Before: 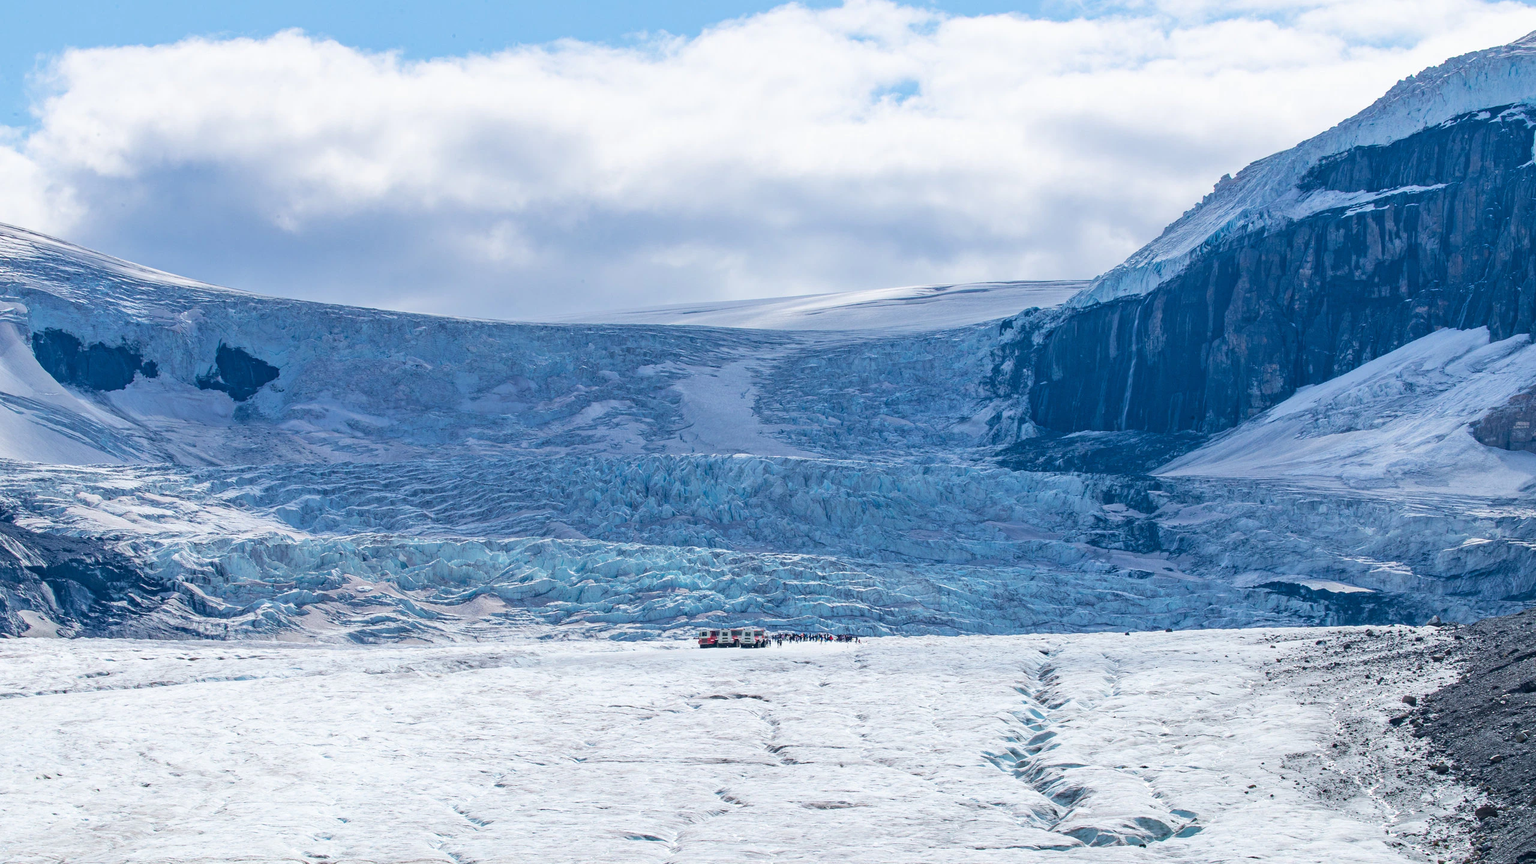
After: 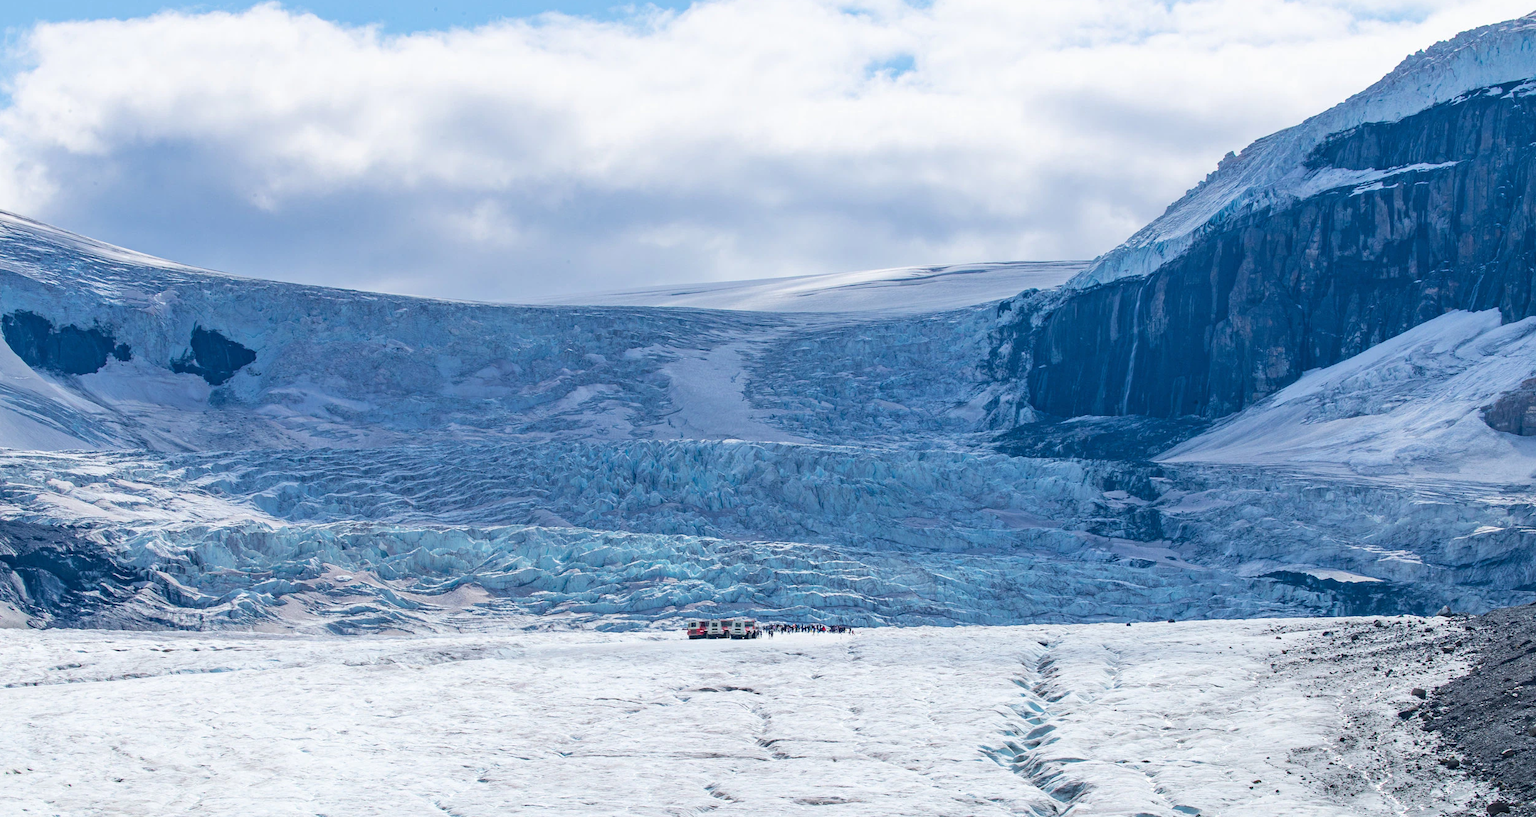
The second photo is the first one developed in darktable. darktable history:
crop: left 2.013%, top 3.187%, right 0.791%, bottom 4.864%
